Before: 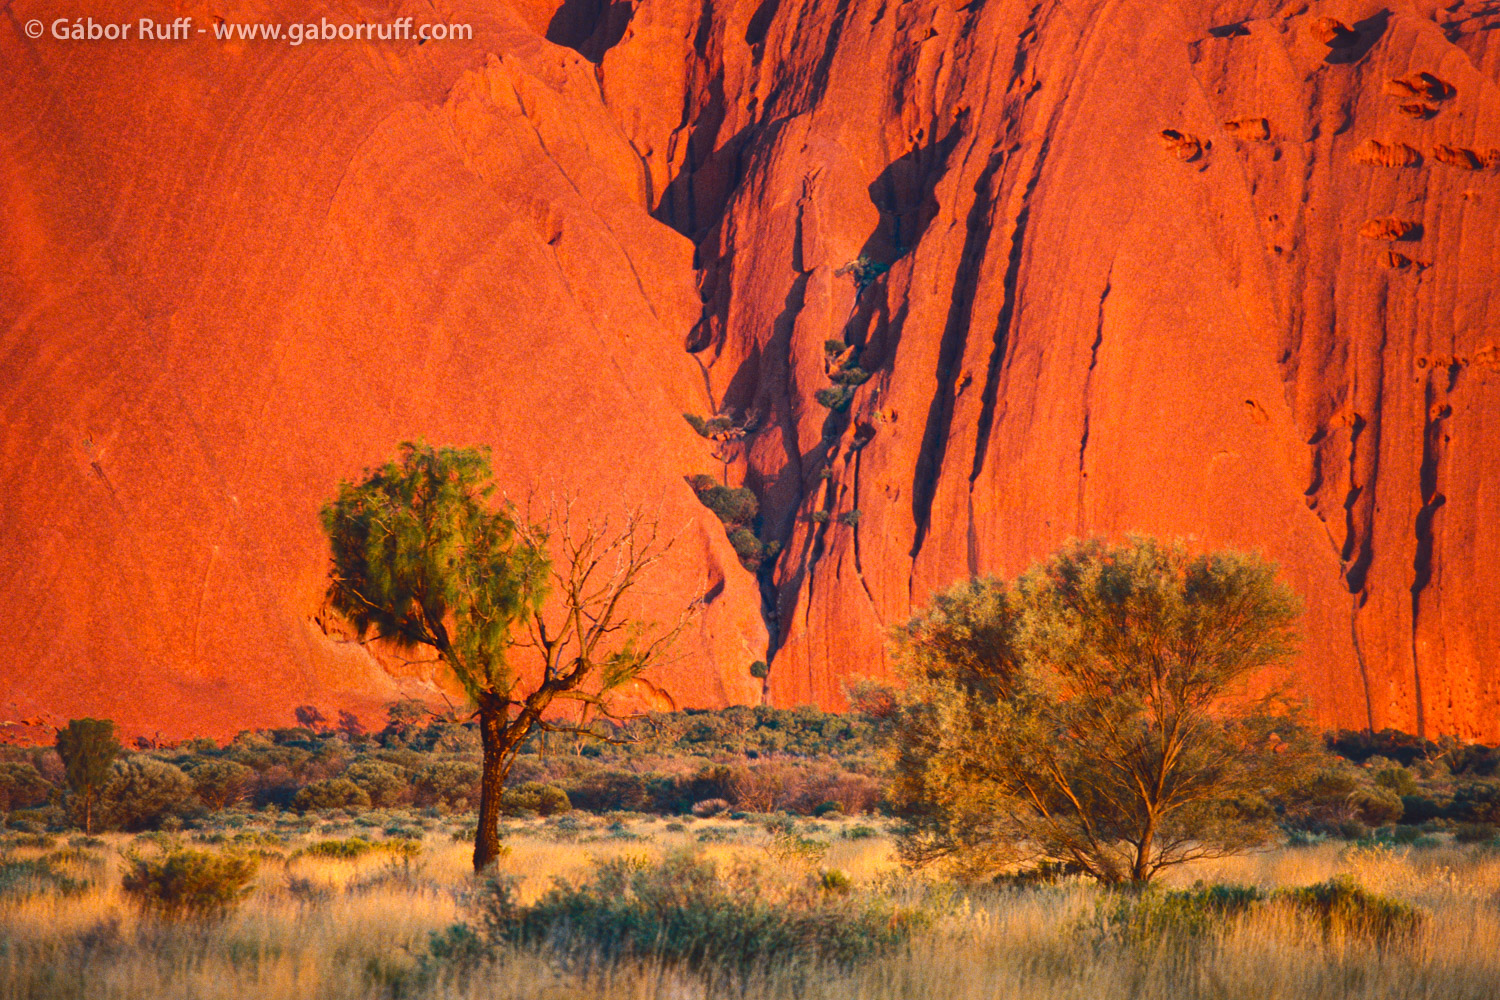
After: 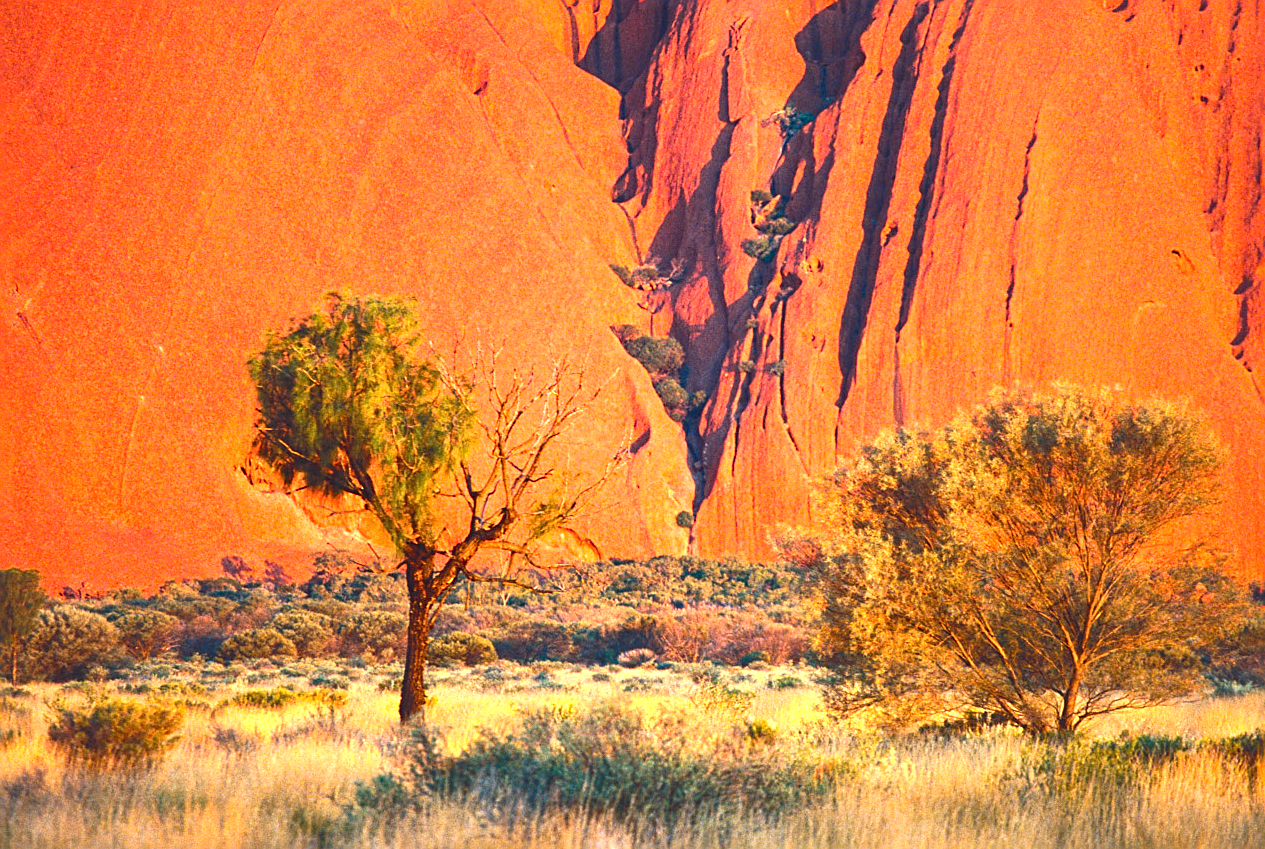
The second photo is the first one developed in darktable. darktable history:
sharpen: on, module defaults
exposure: black level correction 0, exposure 1.097 EV, compensate exposure bias true, compensate highlight preservation false
crop and rotate: left 4.984%, top 15%, right 10.657%
